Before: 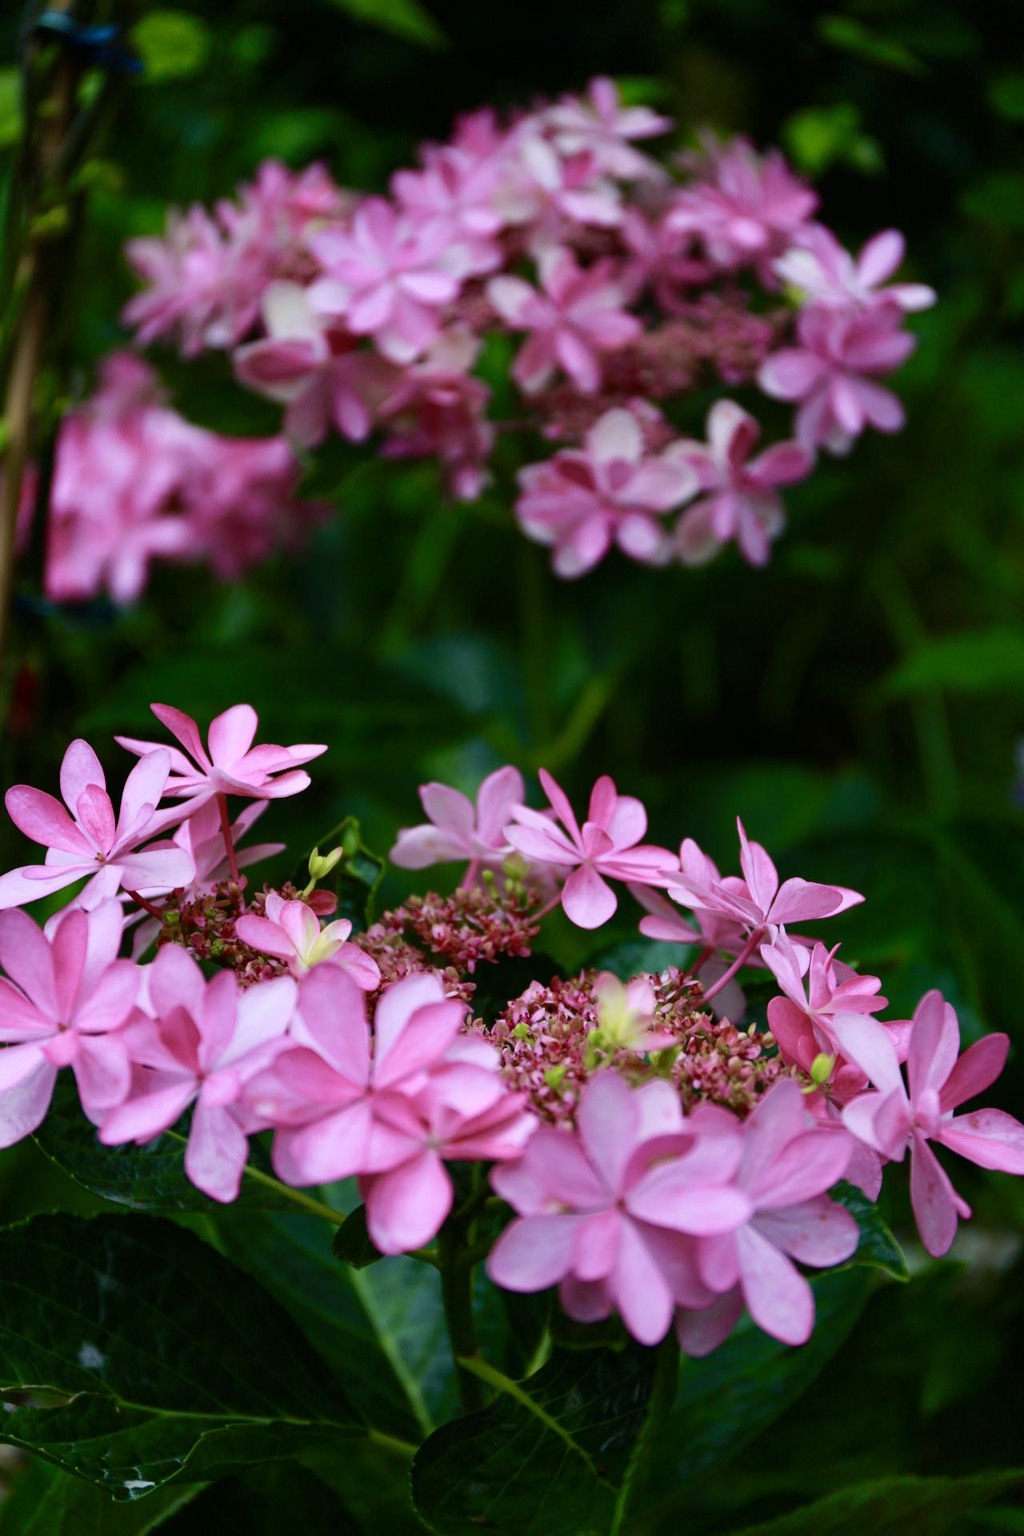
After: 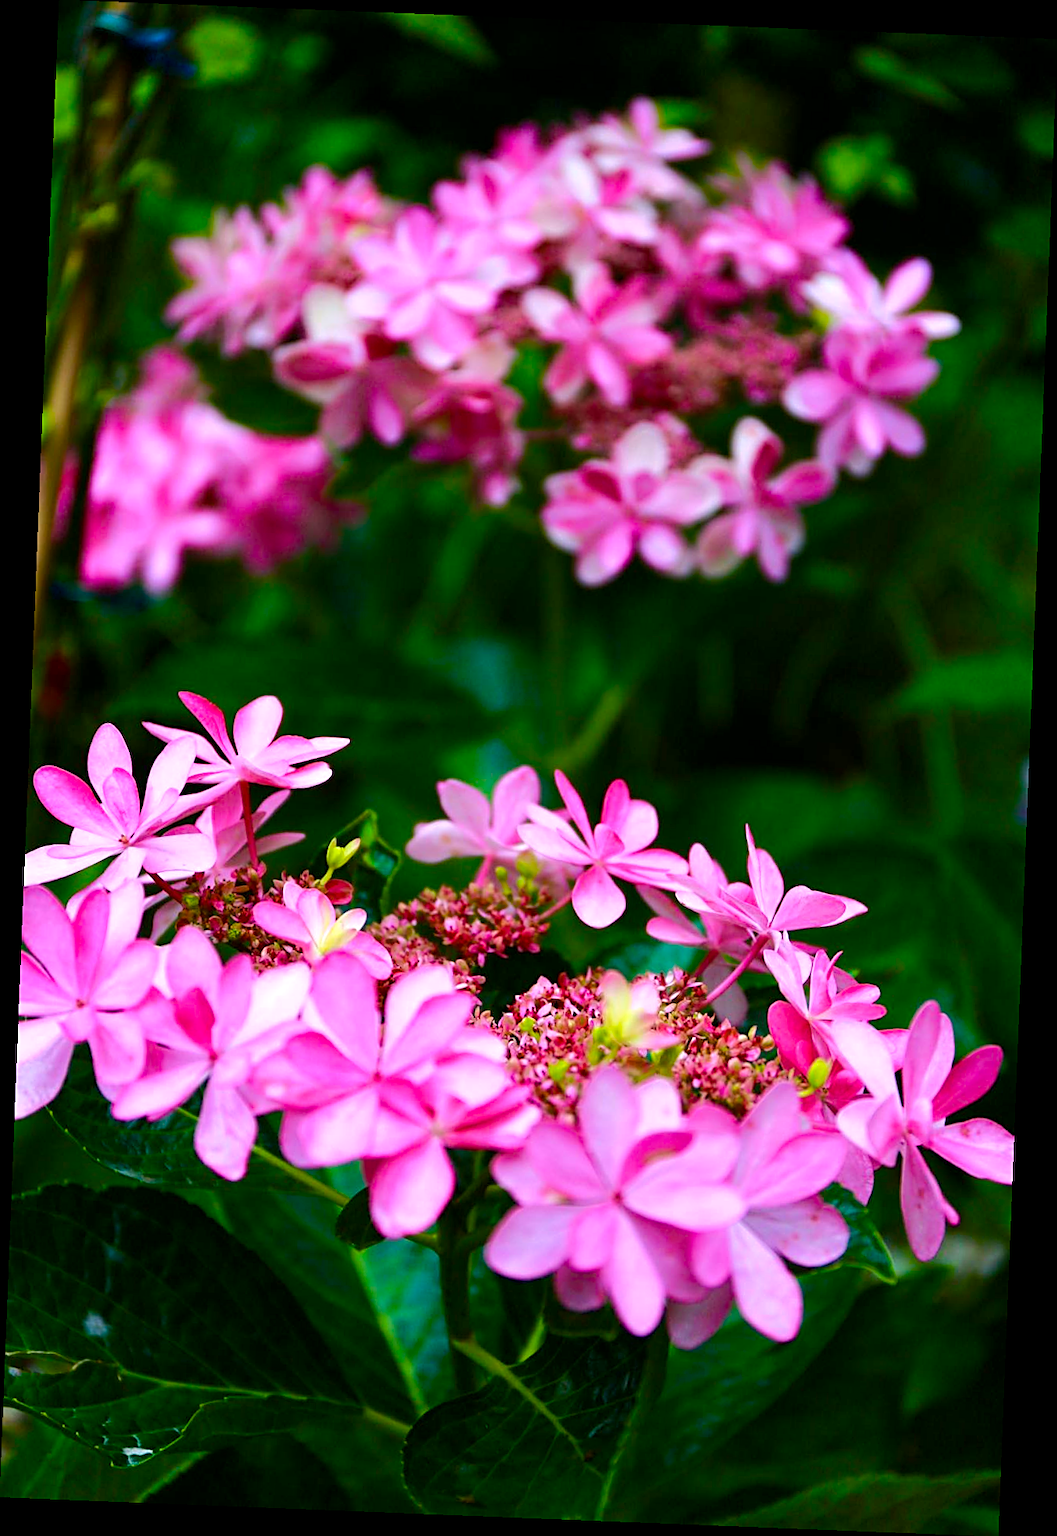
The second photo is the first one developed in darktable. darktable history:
rotate and perspective: rotation 2.27°, automatic cropping off
exposure: black level correction 0.001, exposure 0.5 EV, compensate exposure bias true, compensate highlight preservation false
color balance rgb: perceptual saturation grading › global saturation 25%, perceptual brilliance grading › mid-tones 10%, perceptual brilliance grading › shadows 15%, global vibrance 20%
sharpen: amount 0.6
contrast brightness saturation: saturation -0.05
